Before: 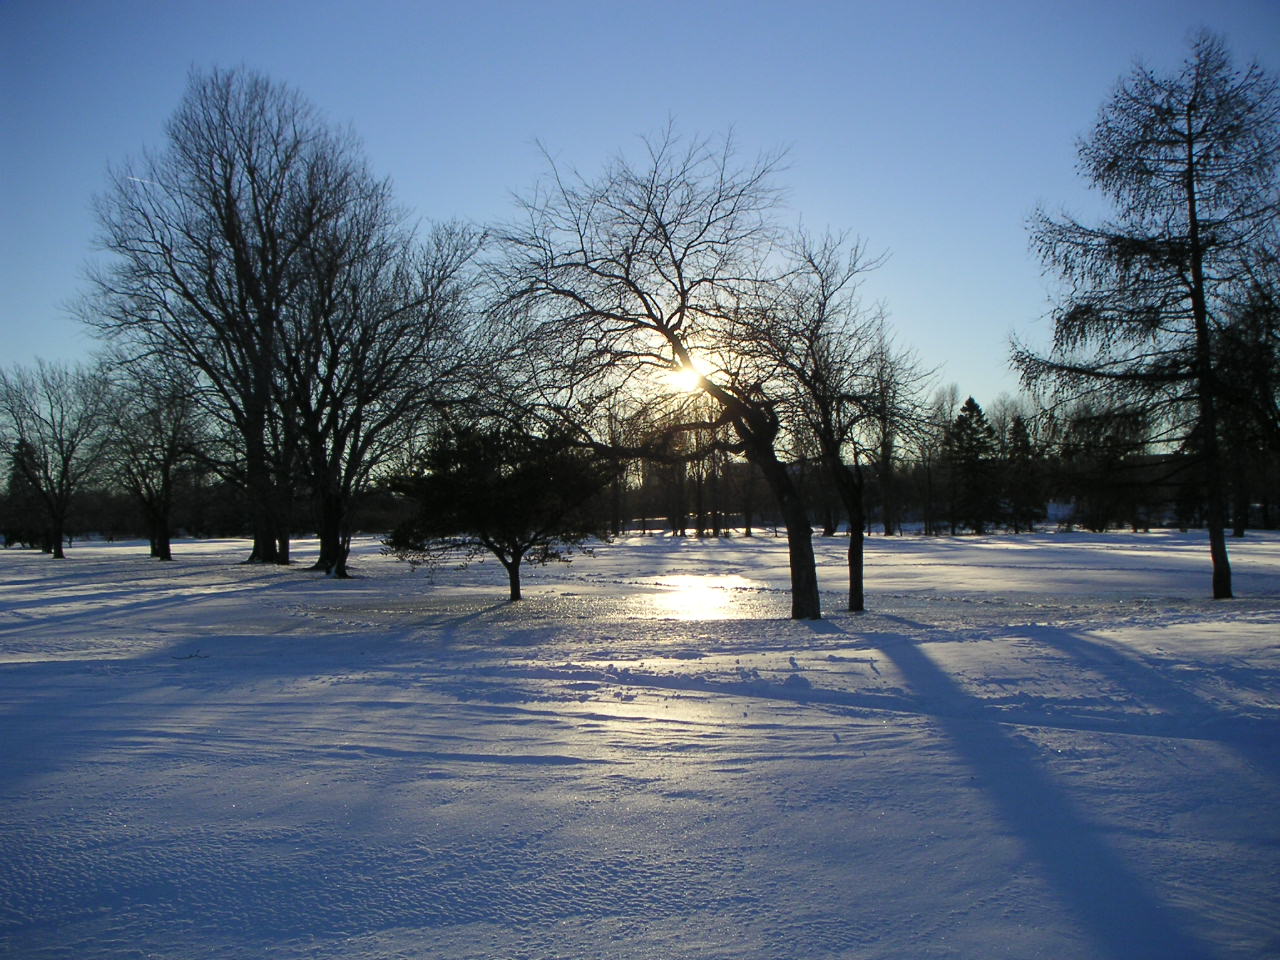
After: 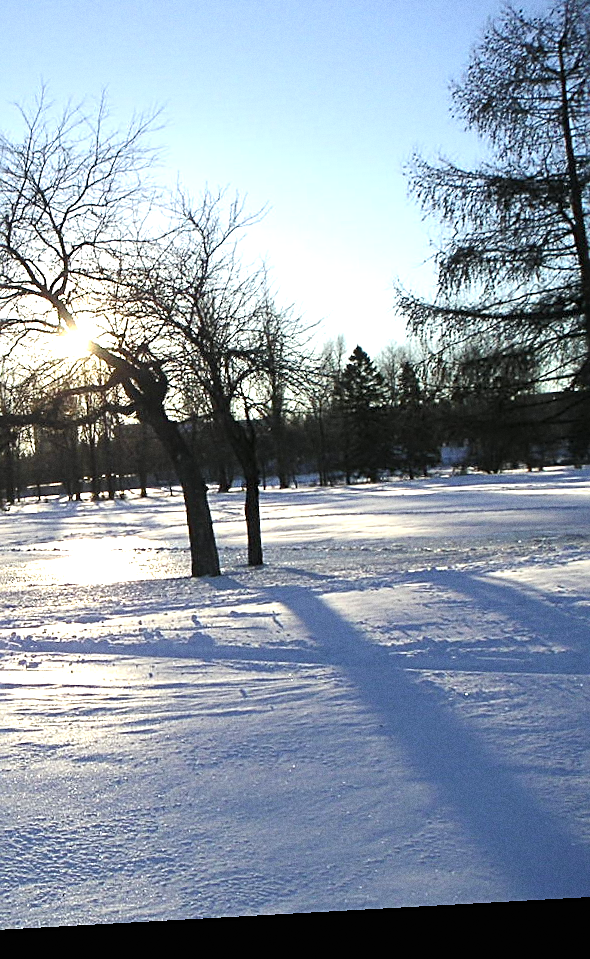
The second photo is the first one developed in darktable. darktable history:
contrast brightness saturation: saturation -0.05
crop: left 47.628%, top 6.643%, right 7.874%
sharpen: on, module defaults
rotate and perspective: rotation -3.18°, automatic cropping off
exposure: black level correction 0, exposure 1.1 EV, compensate highlight preservation false
color correction: saturation 0.85
grain: coarseness 0.09 ISO
